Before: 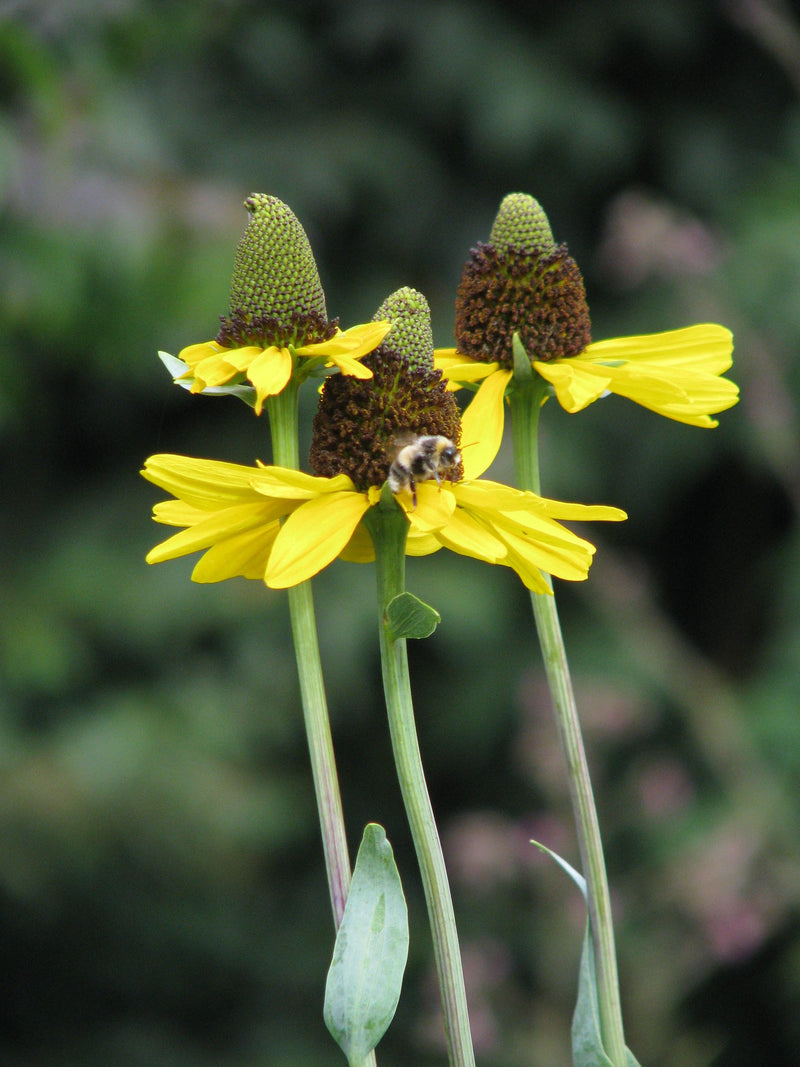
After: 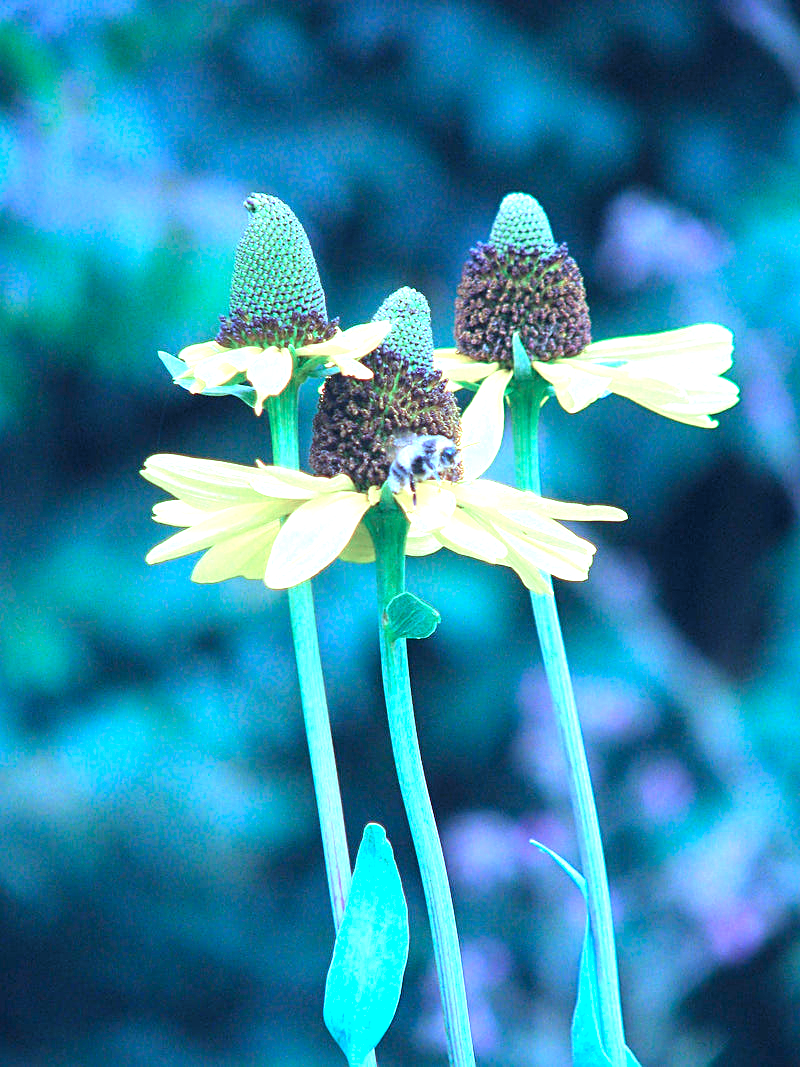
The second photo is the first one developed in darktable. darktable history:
color calibration: illuminant custom, x 0.461, y 0.428, temperature 2615.4 K
color zones: curves: ch0 [(0, 0.465) (0.092, 0.596) (0.289, 0.464) (0.429, 0.453) (0.571, 0.464) (0.714, 0.455) (0.857, 0.462) (1, 0.465)]
sharpen: on, module defaults
exposure: black level correction 0, exposure 1.886 EV, compensate exposure bias true, compensate highlight preservation false
